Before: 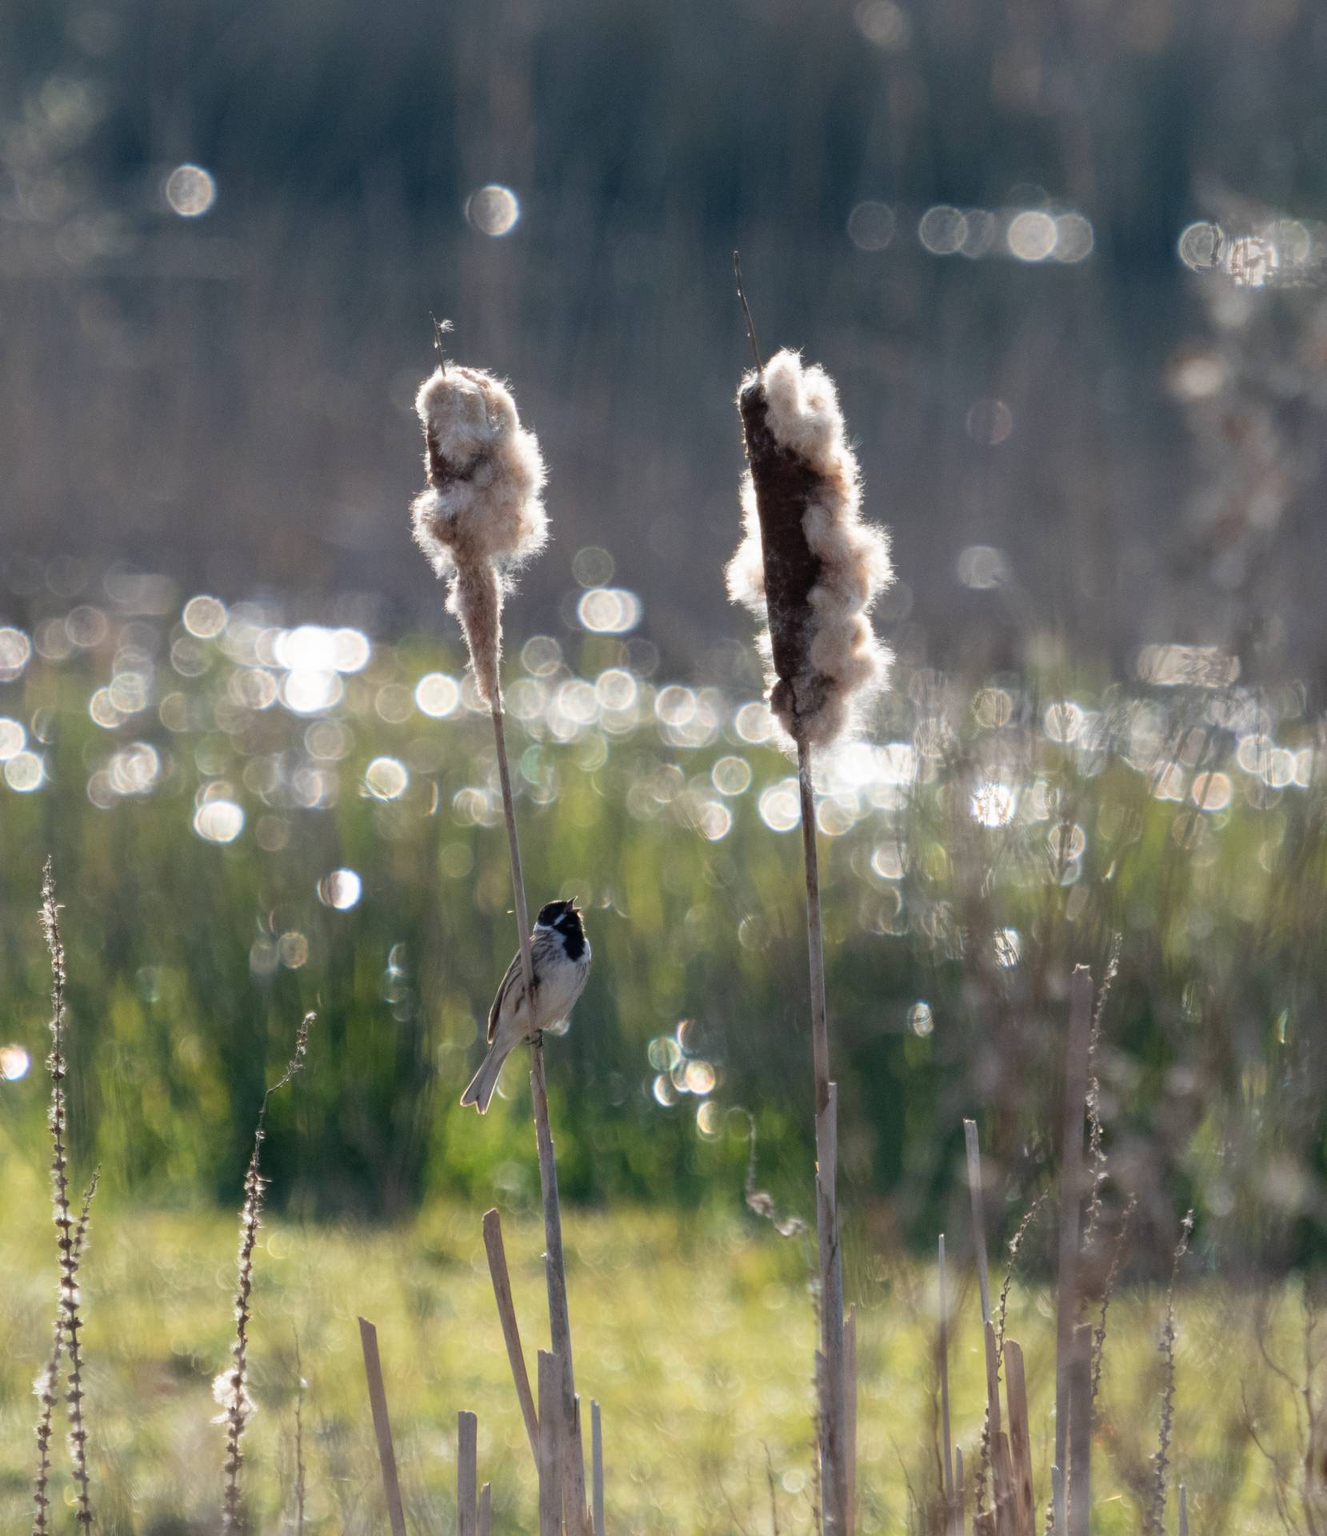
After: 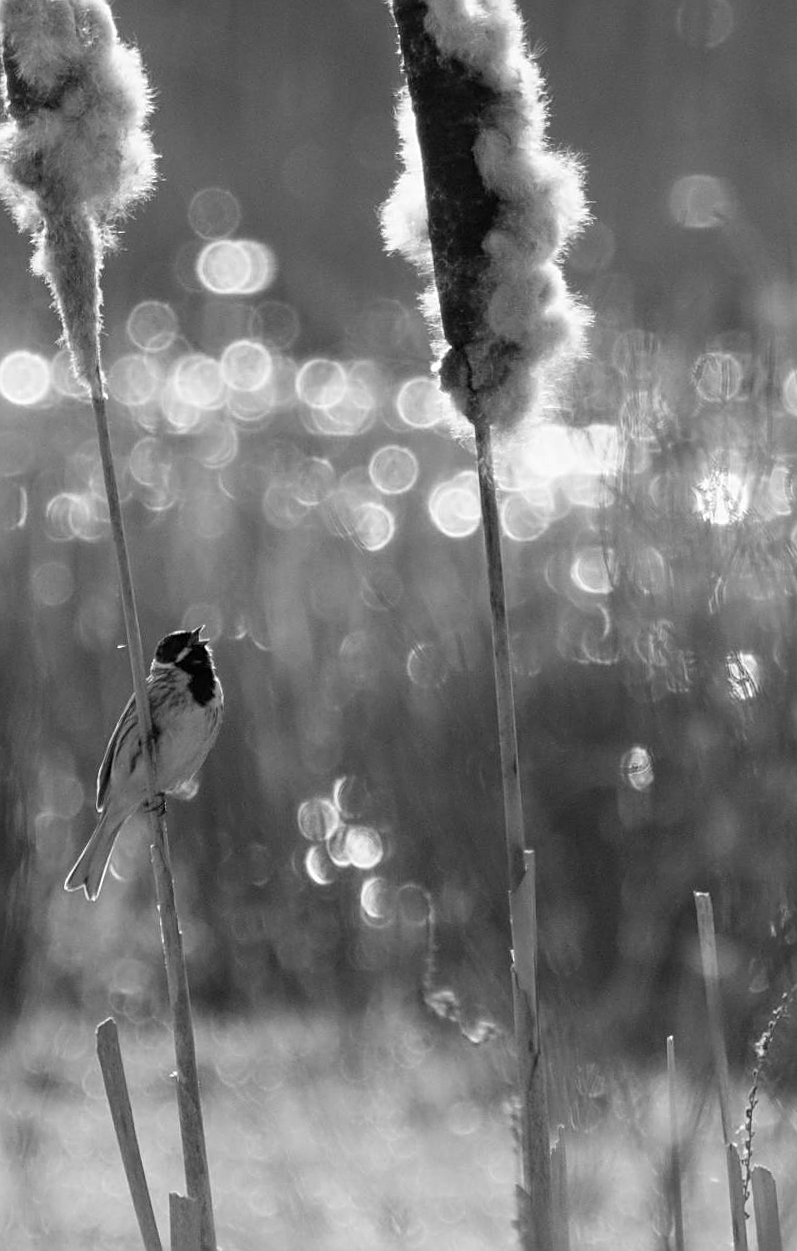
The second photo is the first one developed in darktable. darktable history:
rotate and perspective: rotation -1.42°, crop left 0.016, crop right 0.984, crop top 0.035, crop bottom 0.965
crop: left 31.379%, top 24.658%, right 20.326%, bottom 6.628%
monochrome: on, module defaults
sharpen: on, module defaults
white balance: red 0.871, blue 1.249
